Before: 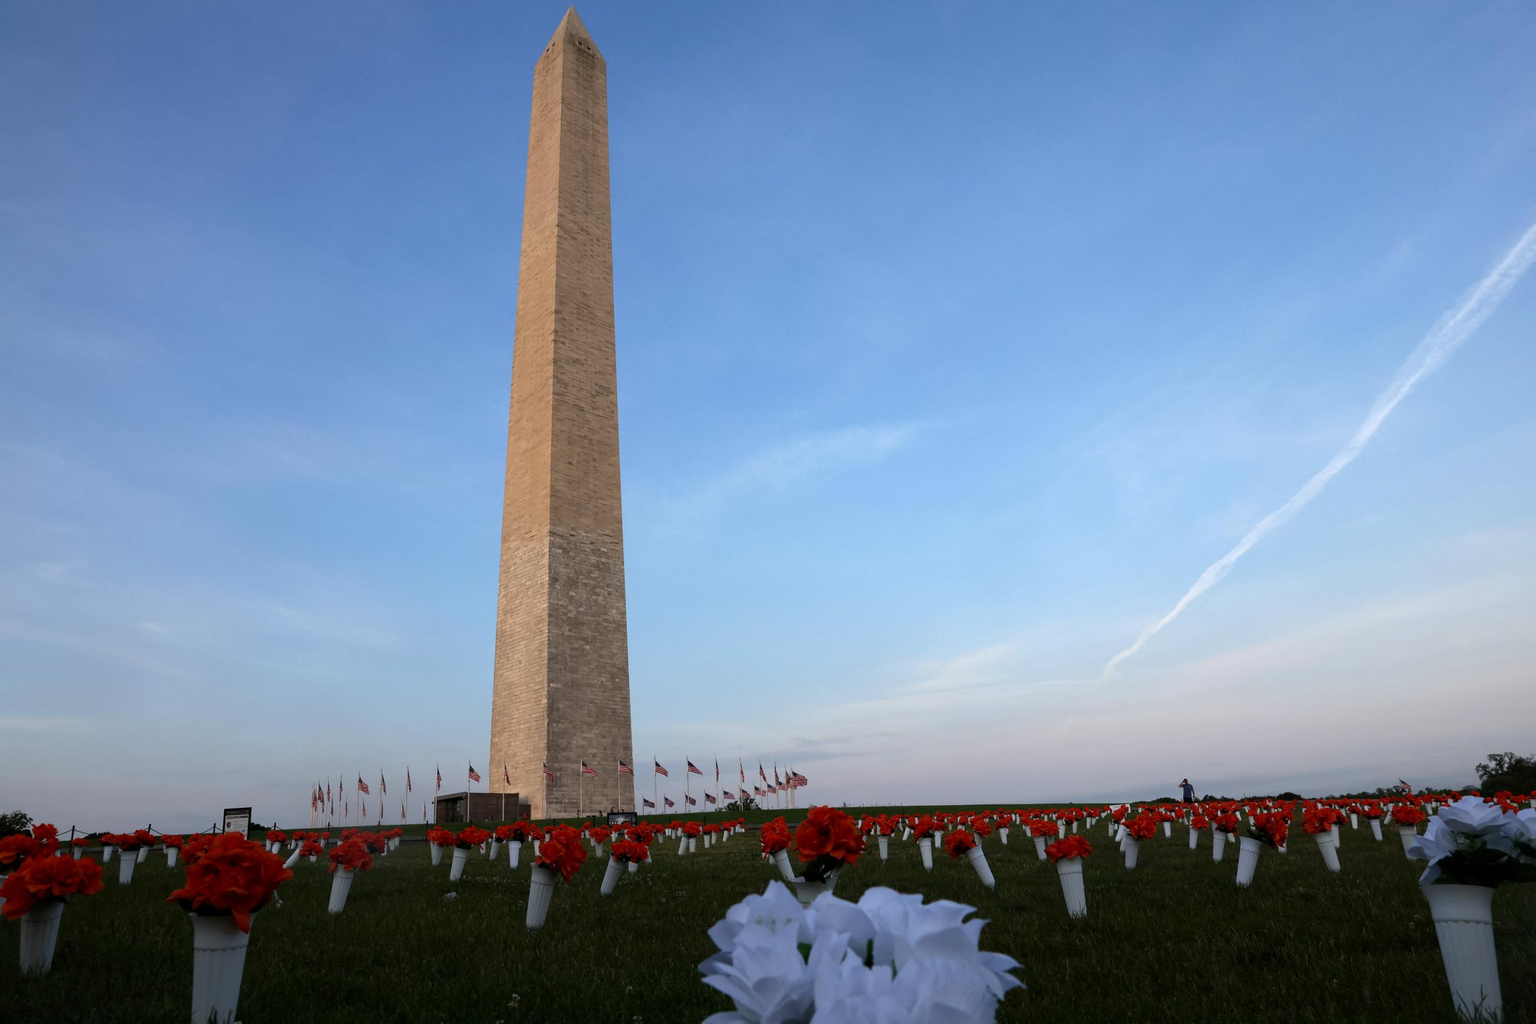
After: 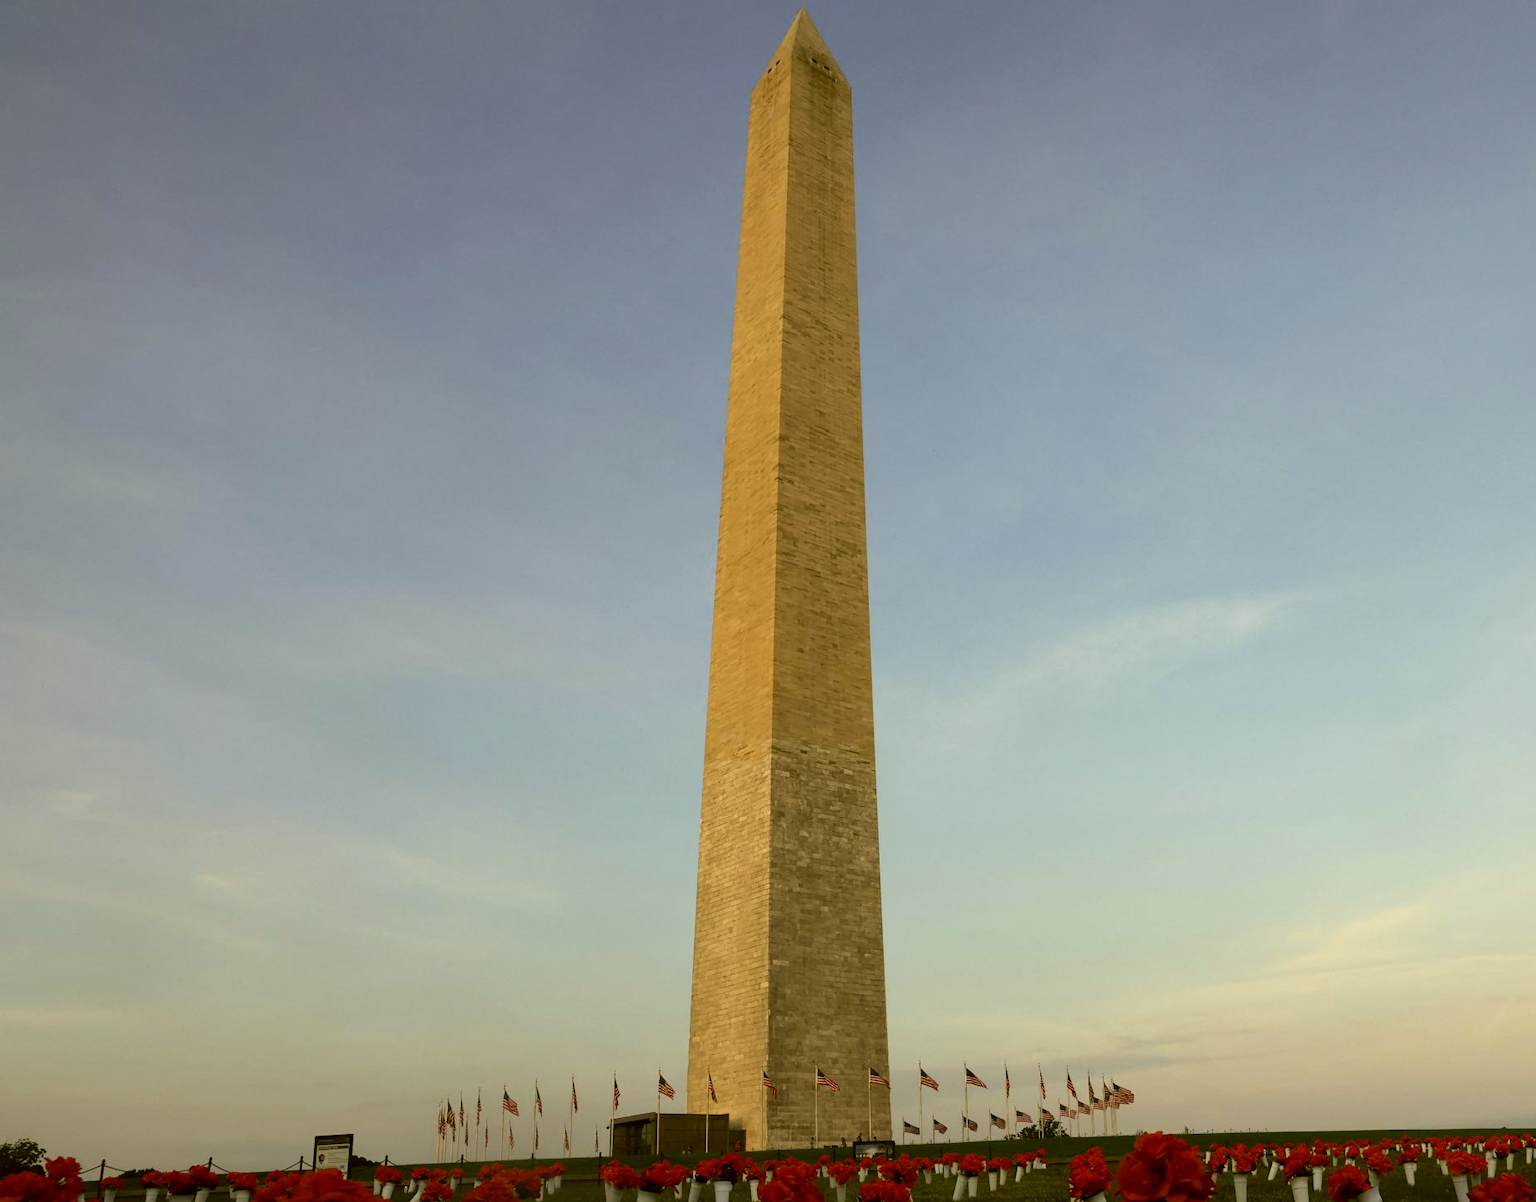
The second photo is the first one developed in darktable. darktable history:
crop: right 28.791%, bottom 16.331%
color correction: highlights a* 0.105, highlights b* 29.57, shadows a* -0.183, shadows b* 20.91
